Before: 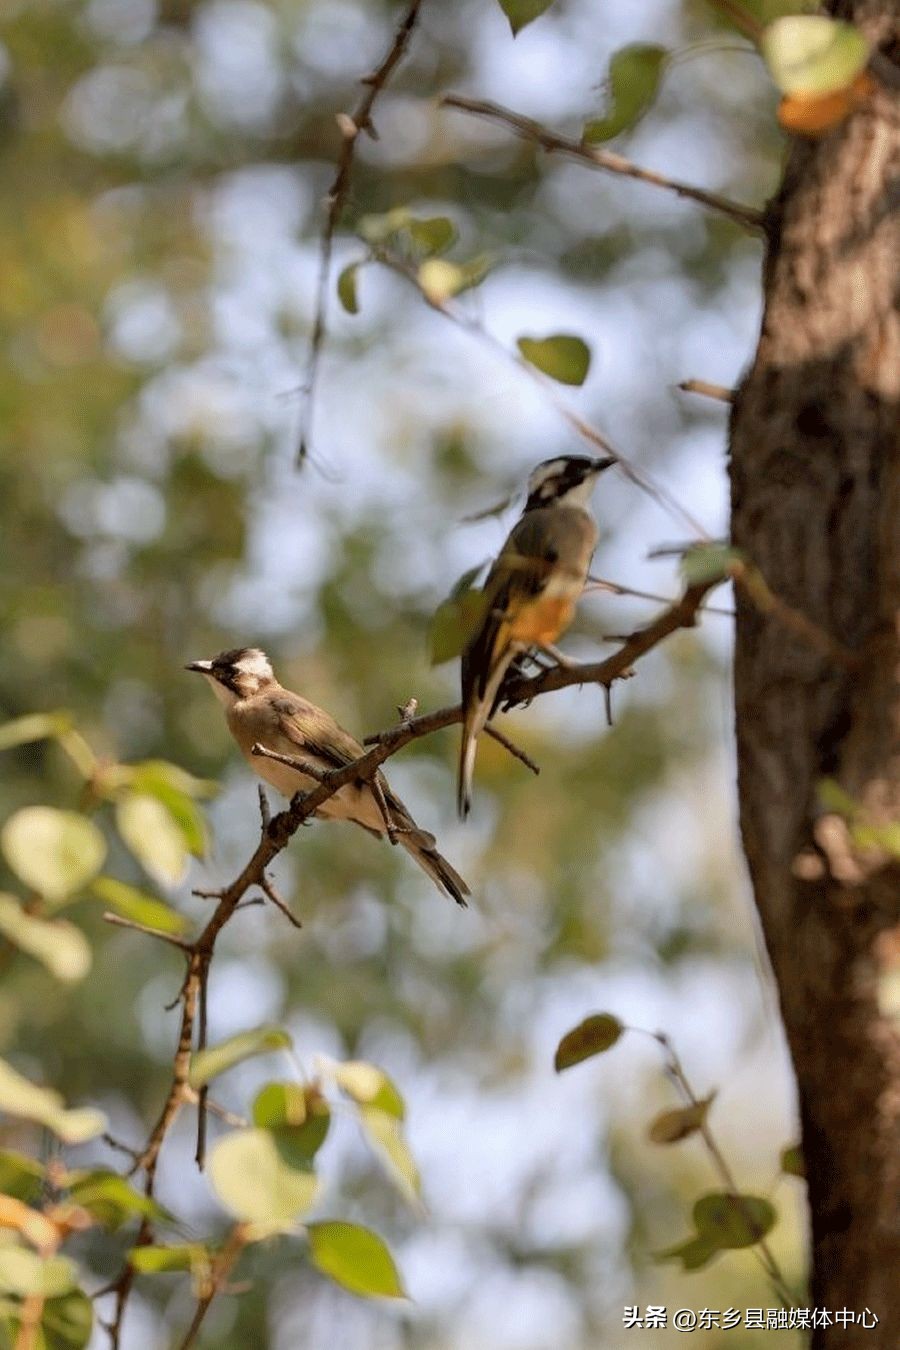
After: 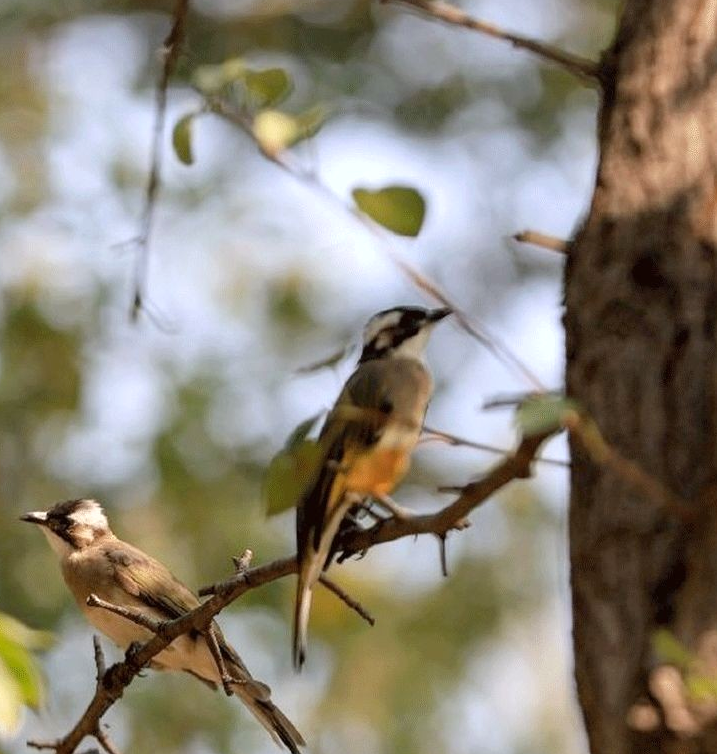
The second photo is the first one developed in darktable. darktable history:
exposure: black level correction 0, exposure 0.199 EV, compensate highlight preservation false
crop: left 18.345%, top 11.105%, right 1.972%, bottom 33.038%
